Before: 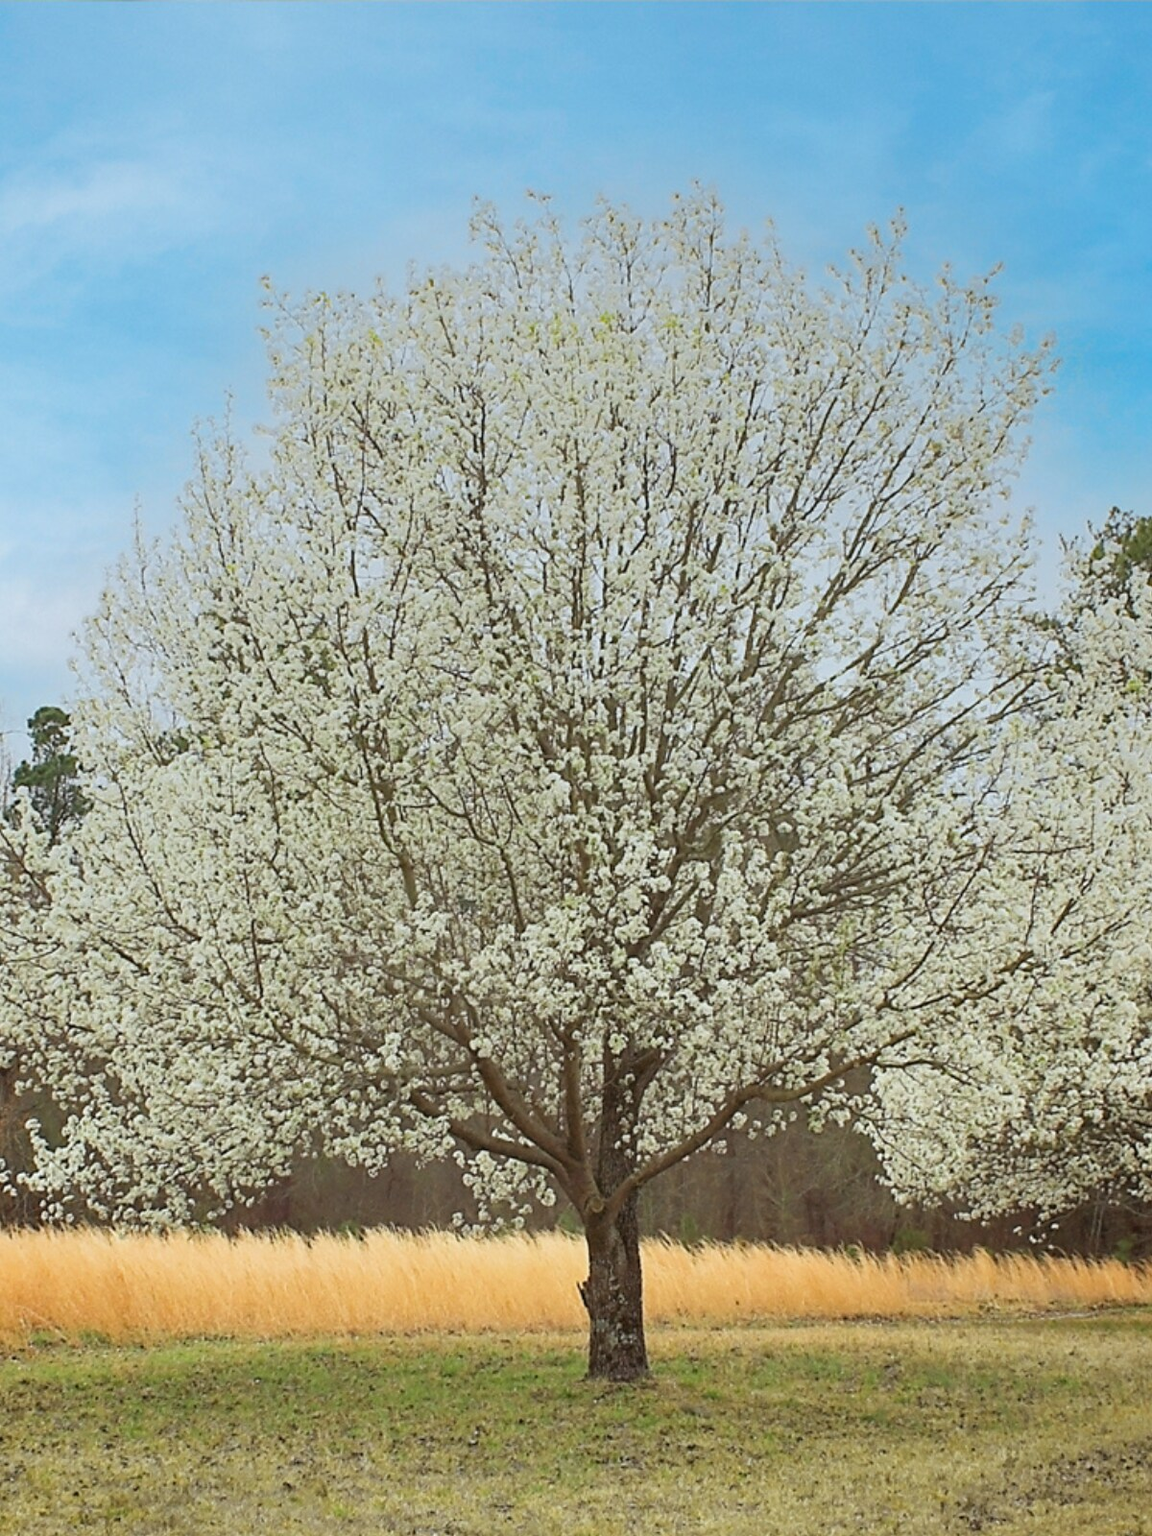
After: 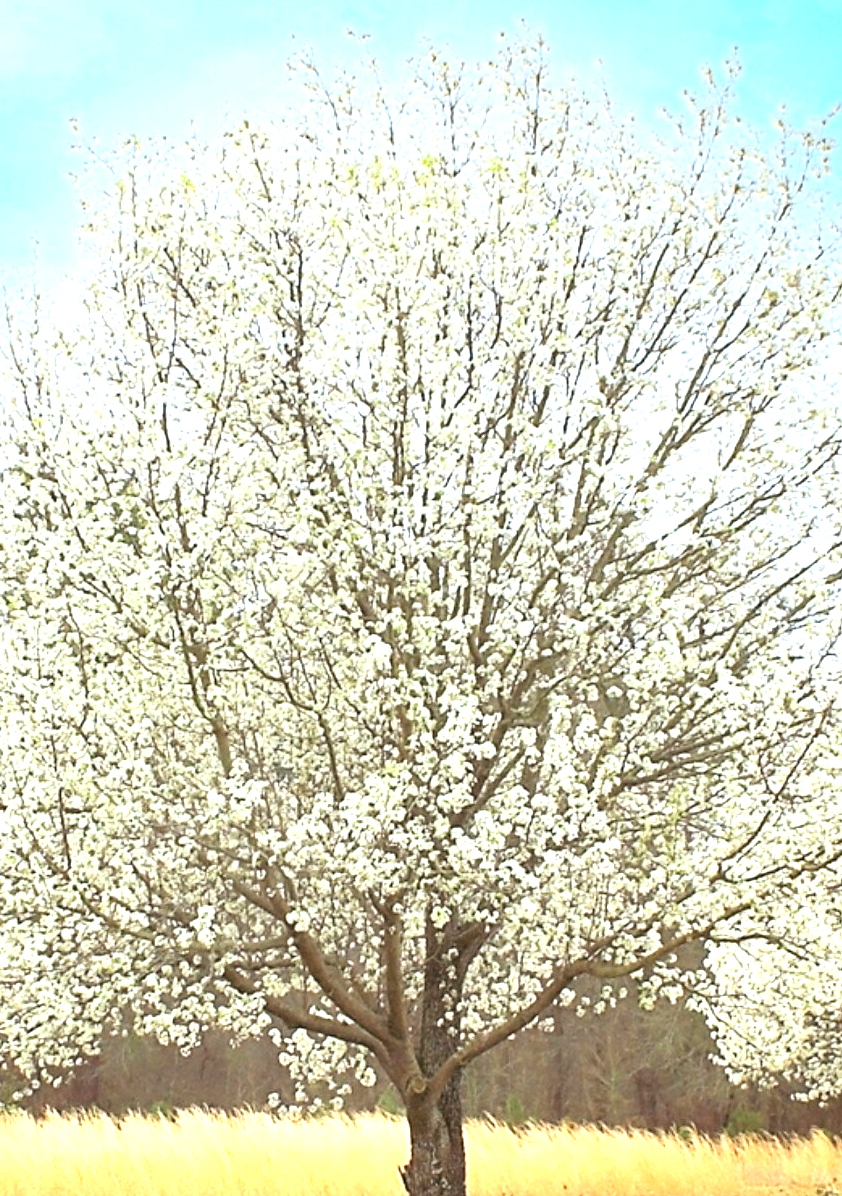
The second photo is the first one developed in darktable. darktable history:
exposure: black level correction 0, exposure 1.199 EV, compensate exposure bias true, compensate highlight preservation false
crop and rotate: left 16.94%, top 10.664%, right 12.869%, bottom 14.546%
